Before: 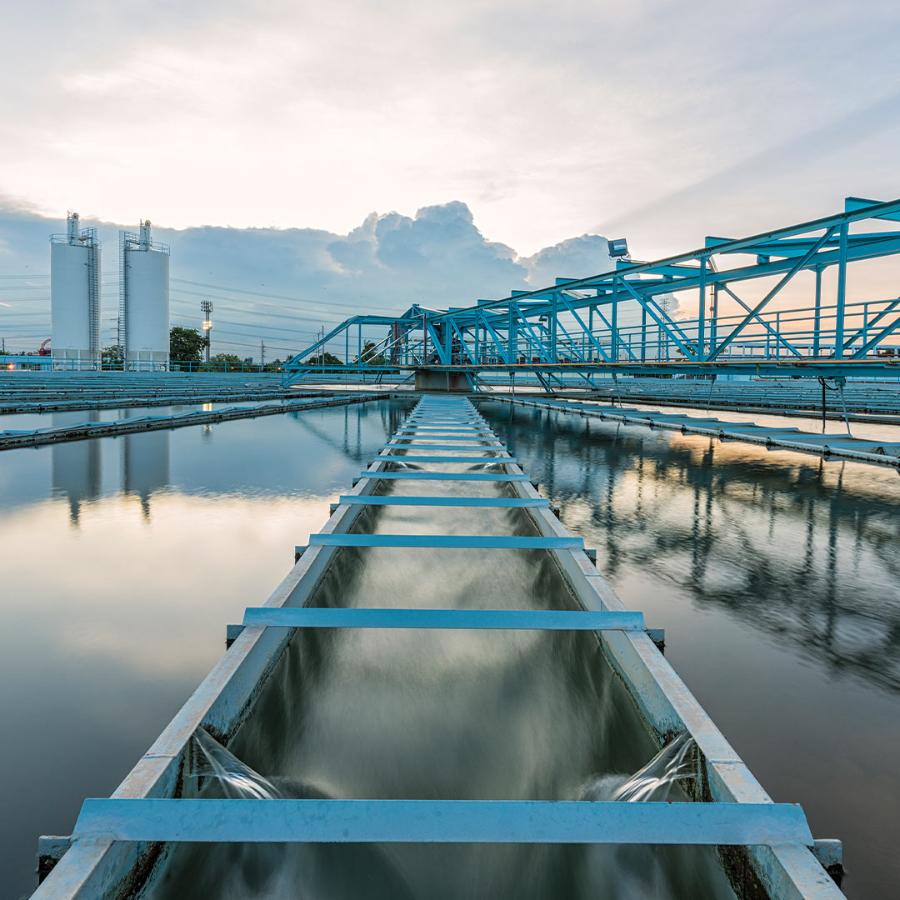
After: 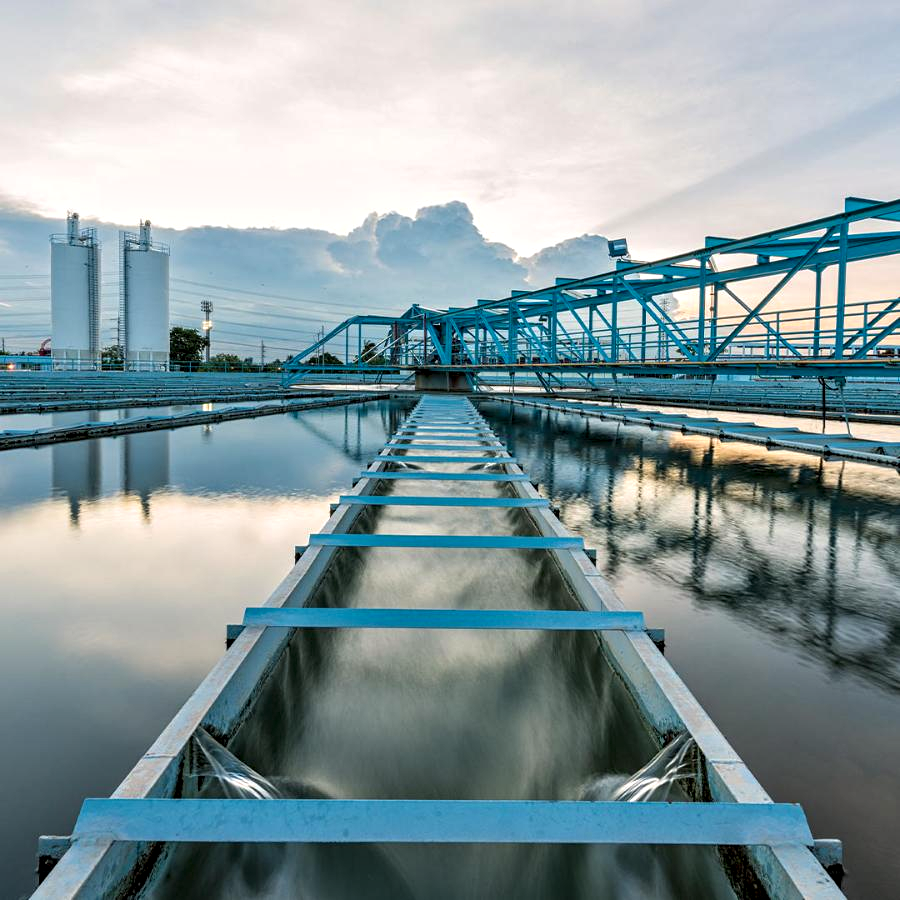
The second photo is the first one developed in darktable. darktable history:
contrast equalizer: y [[0.6 ×6], [0.55 ×6], [0 ×6], [0 ×6], [0 ×6]], mix 0.607
